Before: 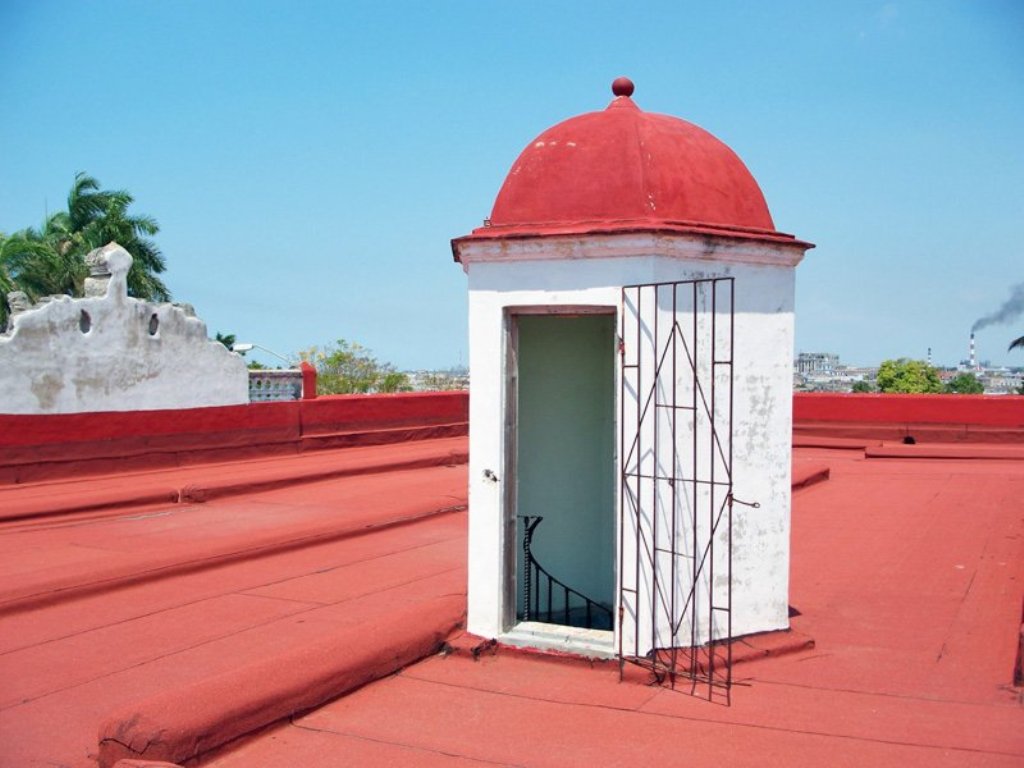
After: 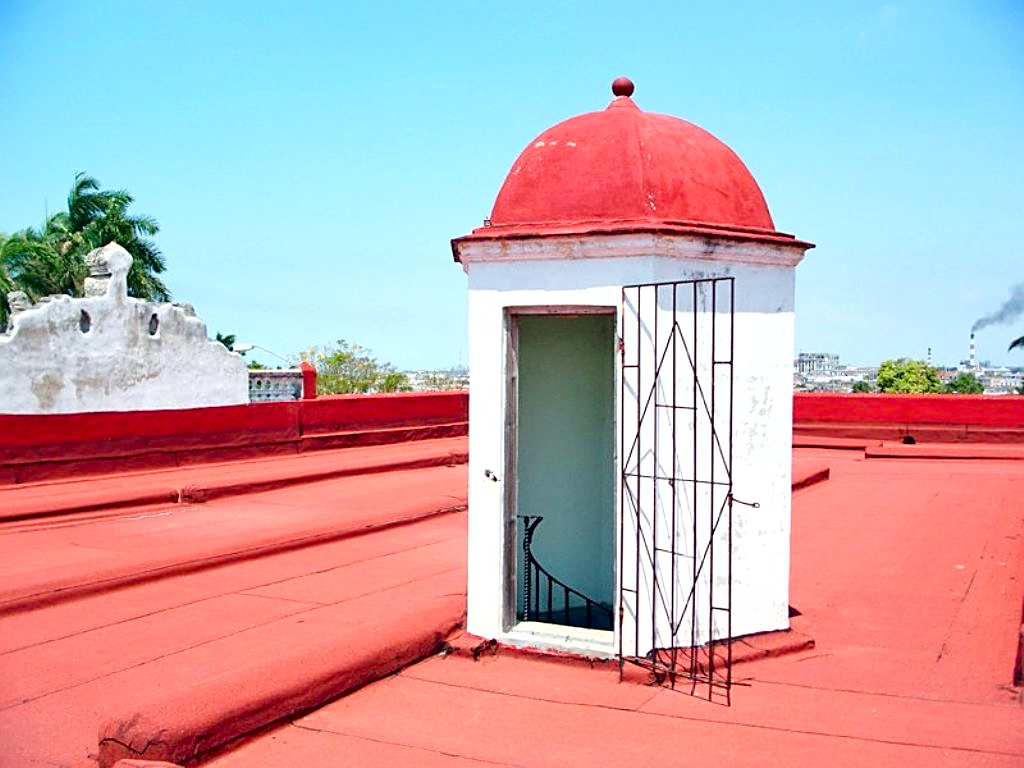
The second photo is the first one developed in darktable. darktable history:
fill light: exposure -2 EV, width 8.6
color balance rgb: linear chroma grading › shadows 32%, linear chroma grading › global chroma -2%, linear chroma grading › mid-tones 4%, perceptual saturation grading › global saturation -2%, perceptual saturation grading › highlights -8%, perceptual saturation grading › mid-tones 8%, perceptual saturation grading › shadows 4%, perceptual brilliance grading › highlights 8%, perceptual brilliance grading › mid-tones 4%, perceptual brilliance grading › shadows 2%, global vibrance 16%, saturation formula JzAzBz (2021)
sharpen: on, module defaults
exposure: exposure 0.3 EV, compensate highlight preservation false
